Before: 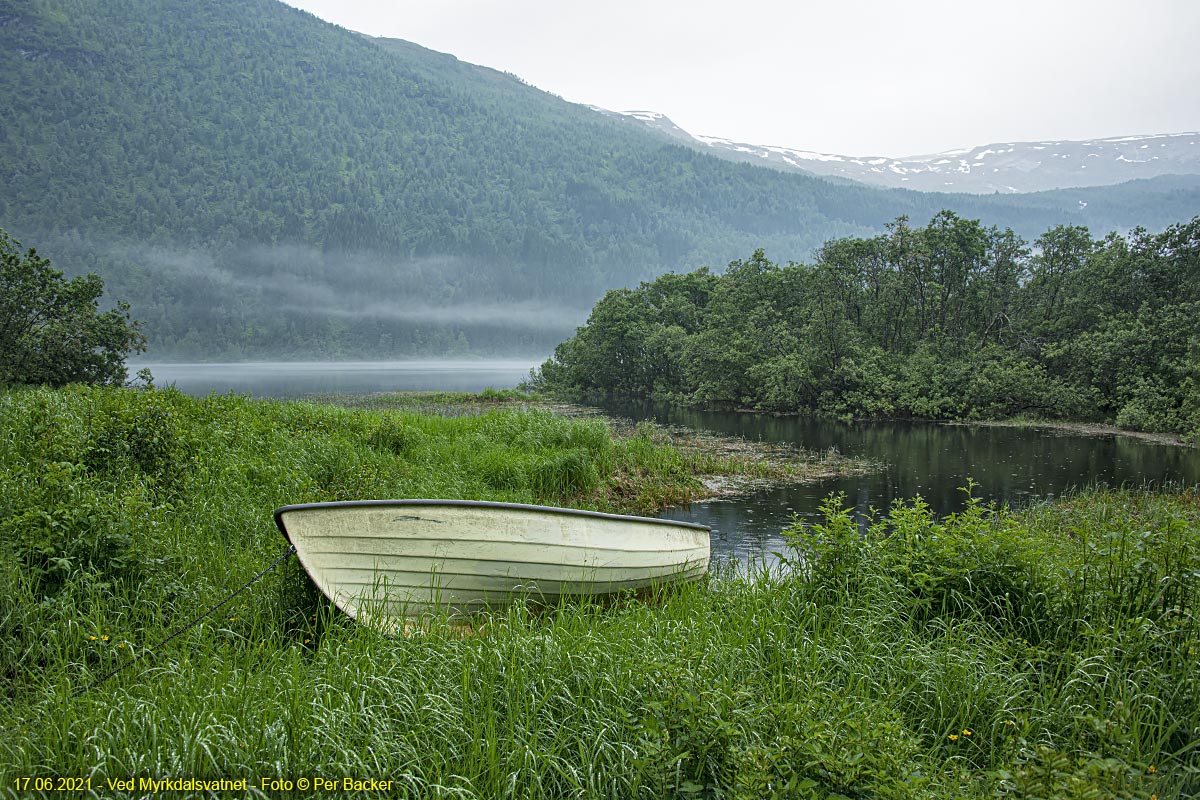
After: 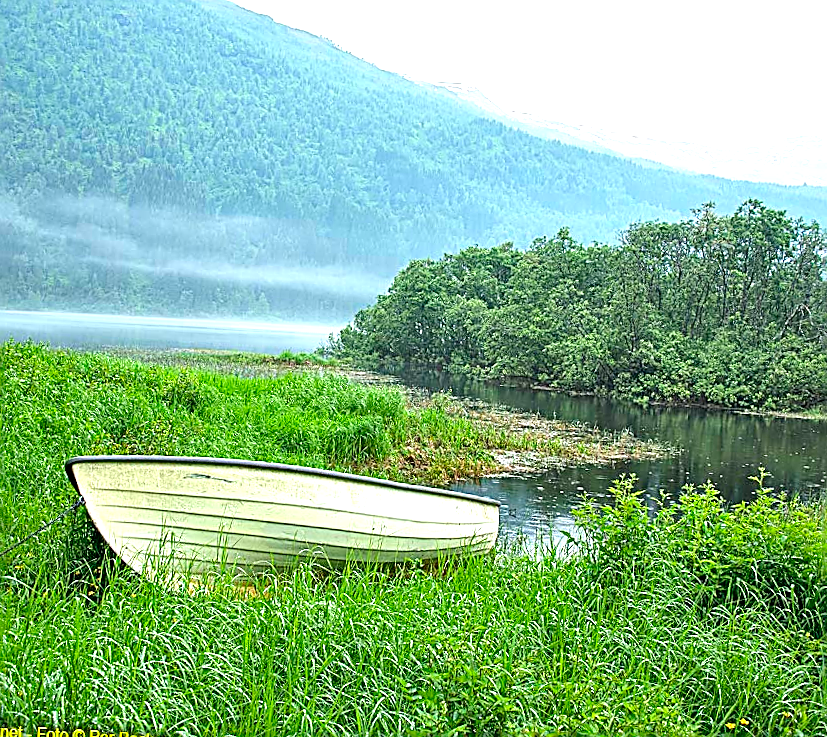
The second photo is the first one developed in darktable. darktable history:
crop and rotate: angle -3.25°, left 14.212%, top 0.038%, right 11.041%, bottom 0.066%
sharpen: amount 0.911
exposure: exposure 1.143 EV, compensate exposure bias true, compensate highlight preservation false
contrast brightness saturation: contrast 0.074, brightness 0.08, saturation 0.18
